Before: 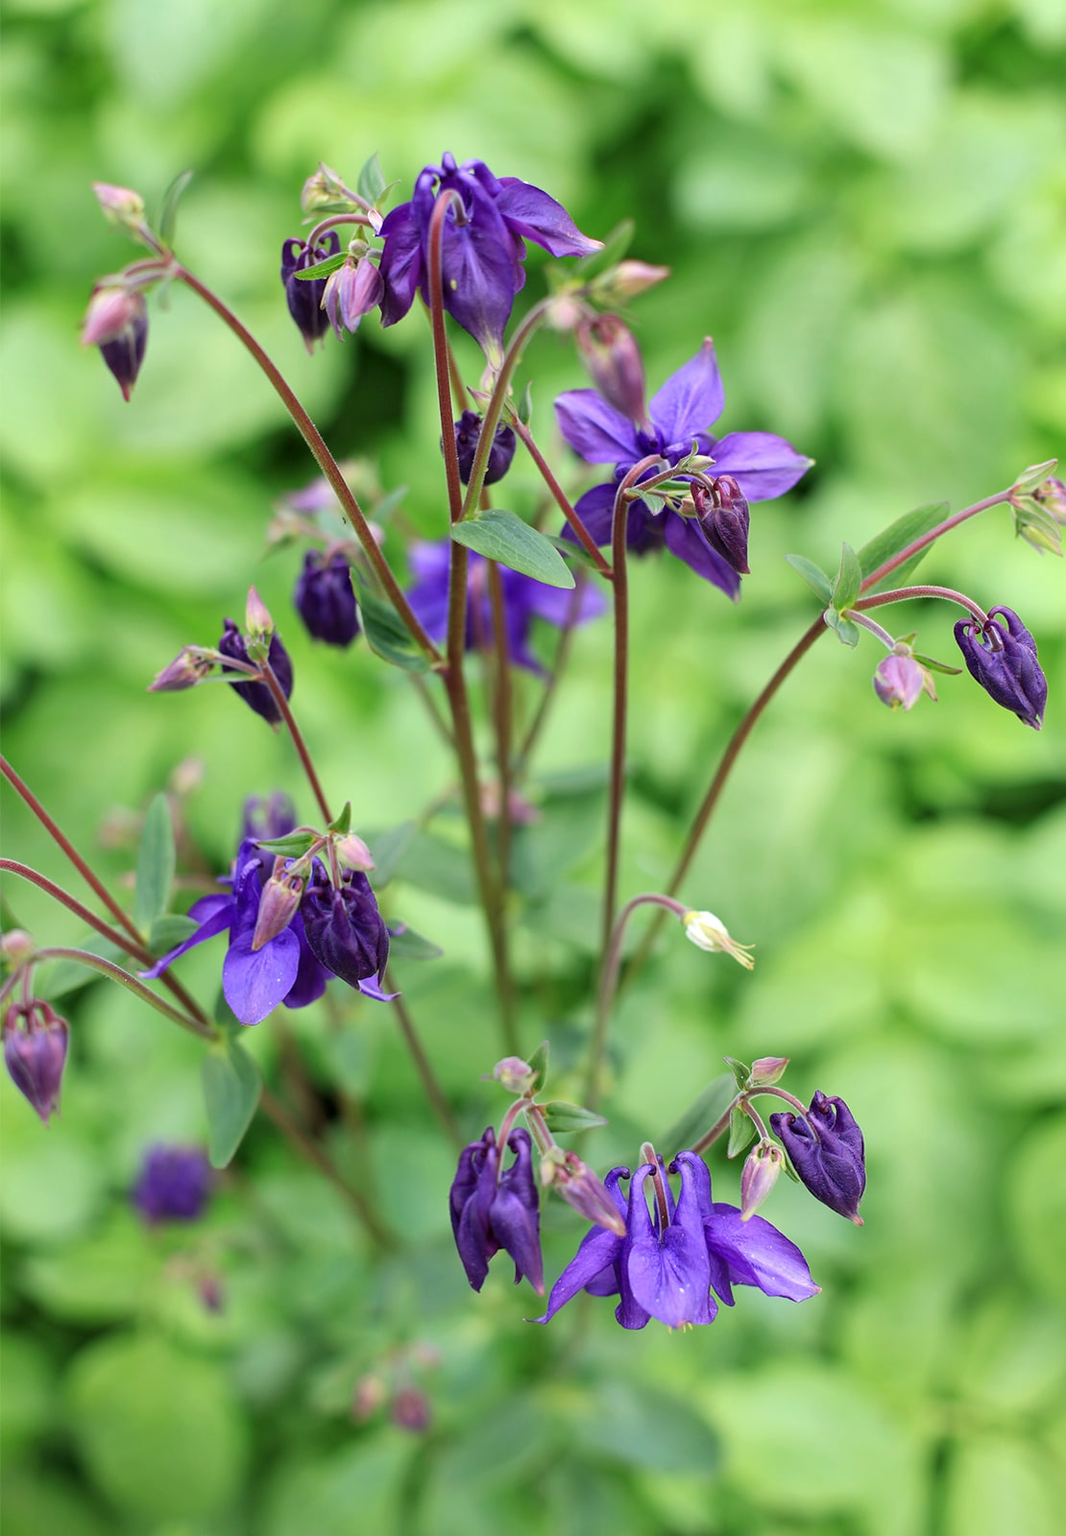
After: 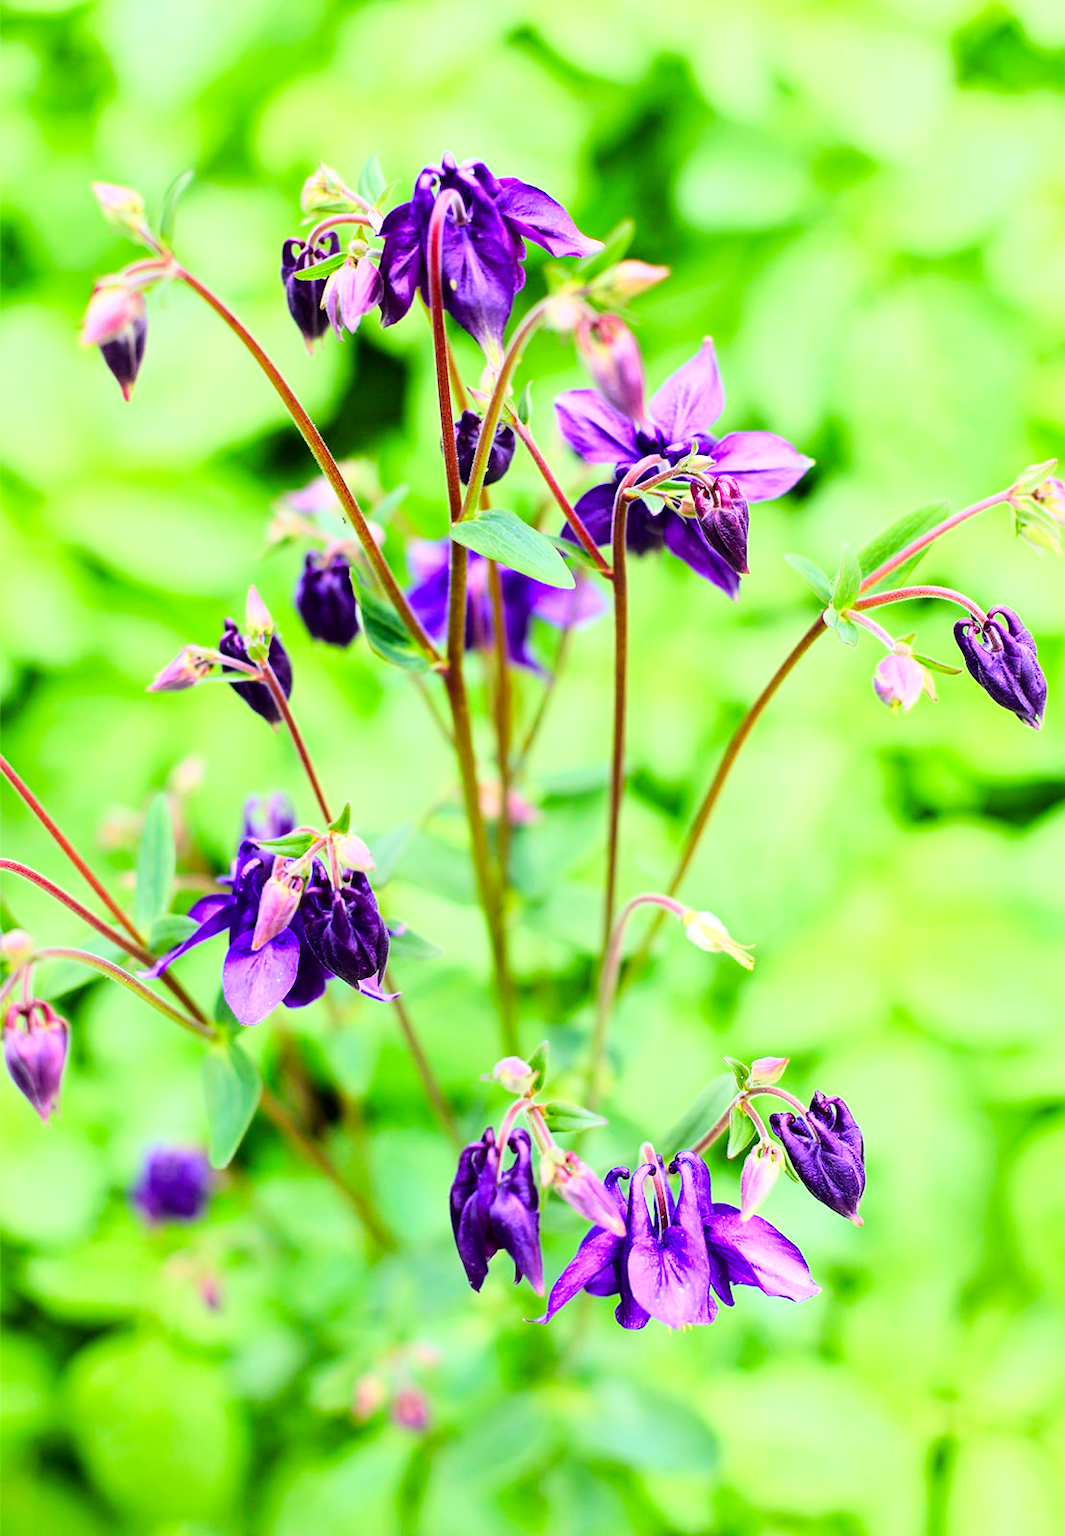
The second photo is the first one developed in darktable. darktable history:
base curve: curves: ch0 [(0, 0.003) (0.001, 0.002) (0.006, 0.004) (0.02, 0.022) (0.048, 0.086) (0.094, 0.234) (0.162, 0.431) (0.258, 0.629) (0.385, 0.8) (0.548, 0.918) (0.751, 0.988) (1, 1)]
color balance rgb: perceptual saturation grading › global saturation 26.817%, perceptual saturation grading › highlights -28.271%, perceptual saturation grading › mid-tones 15.419%, perceptual saturation grading › shadows 33.939%, global vibrance 20%
